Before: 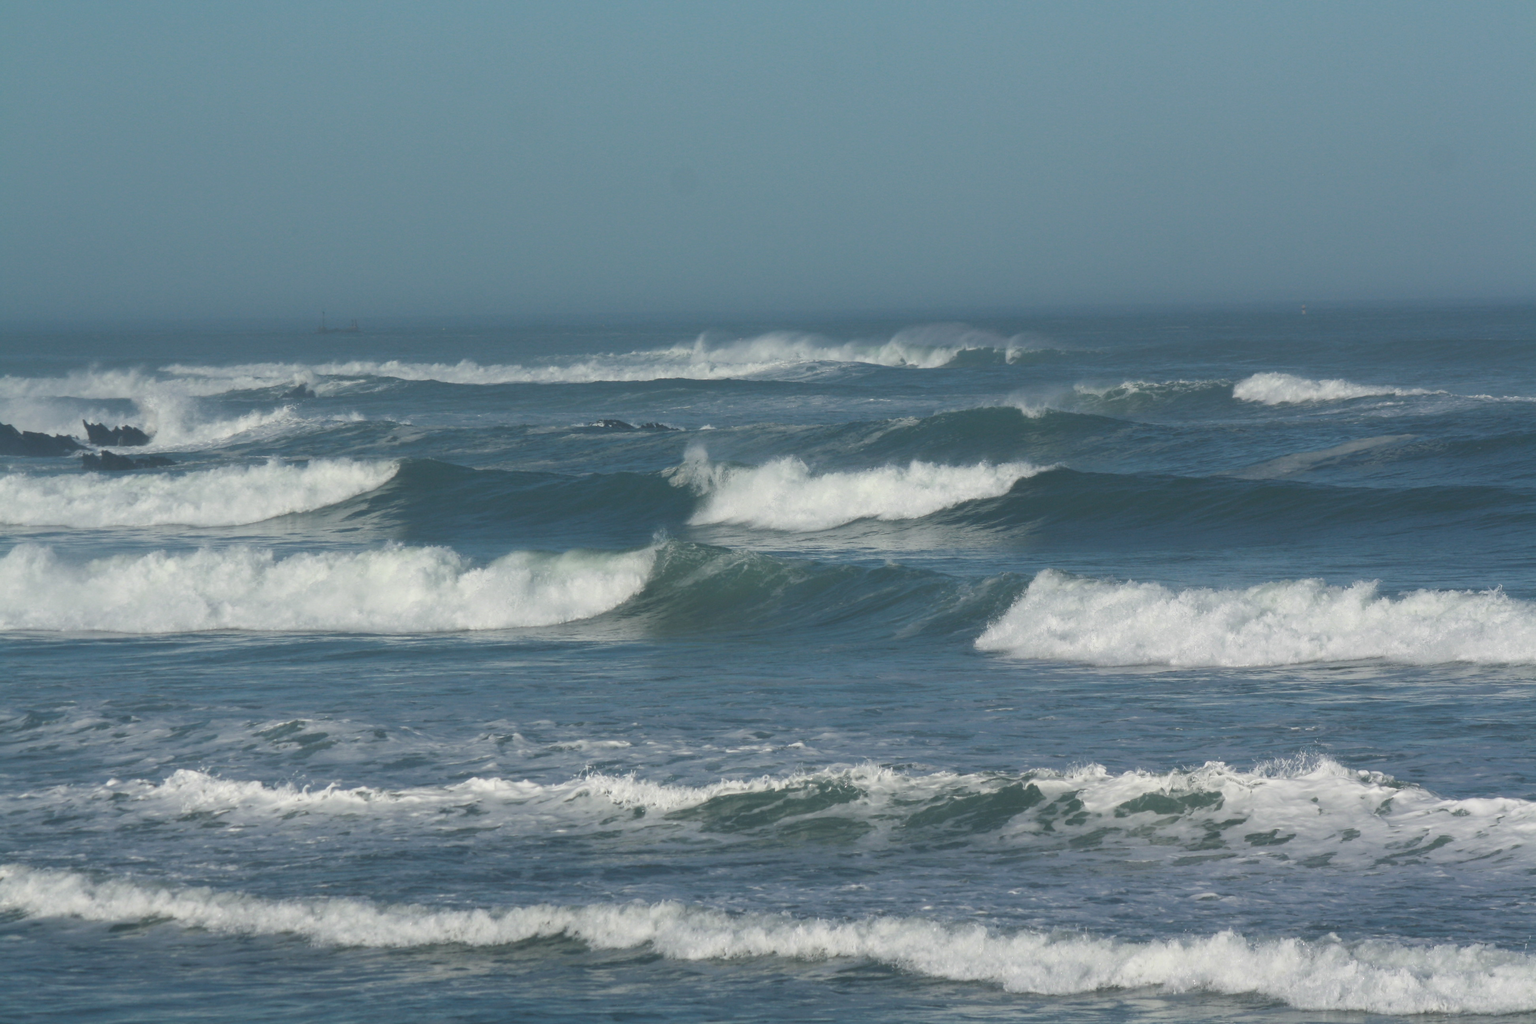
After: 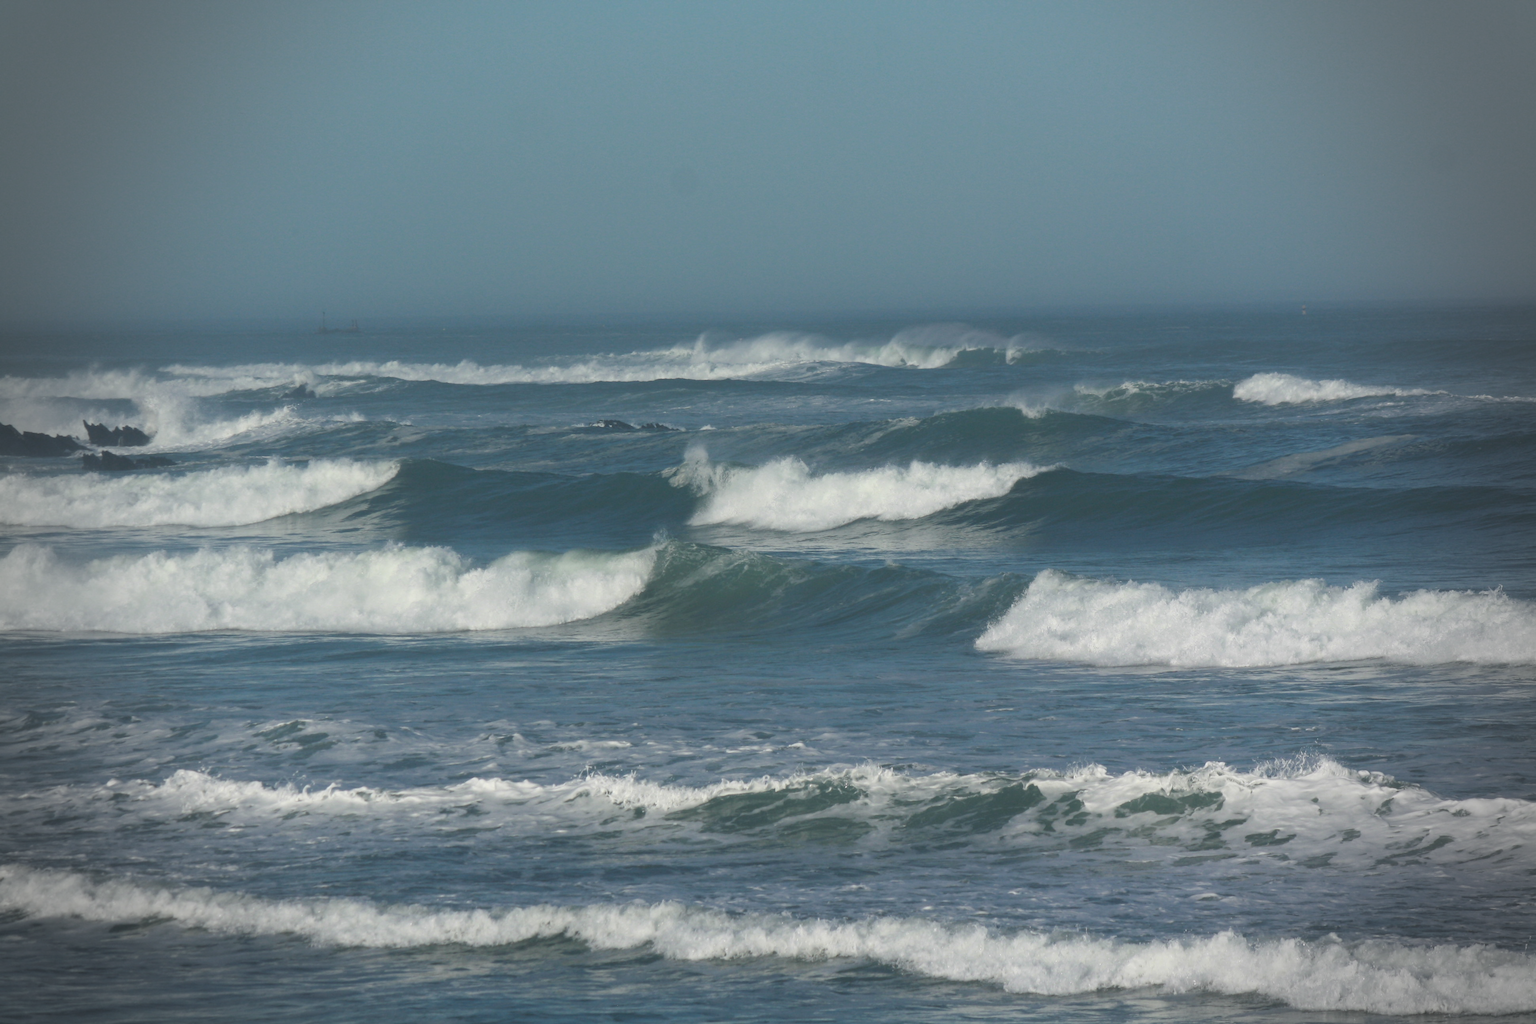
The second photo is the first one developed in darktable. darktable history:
vignetting: fall-off start 67.1%, width/height ratio 1.017, dithering 16-bit output
